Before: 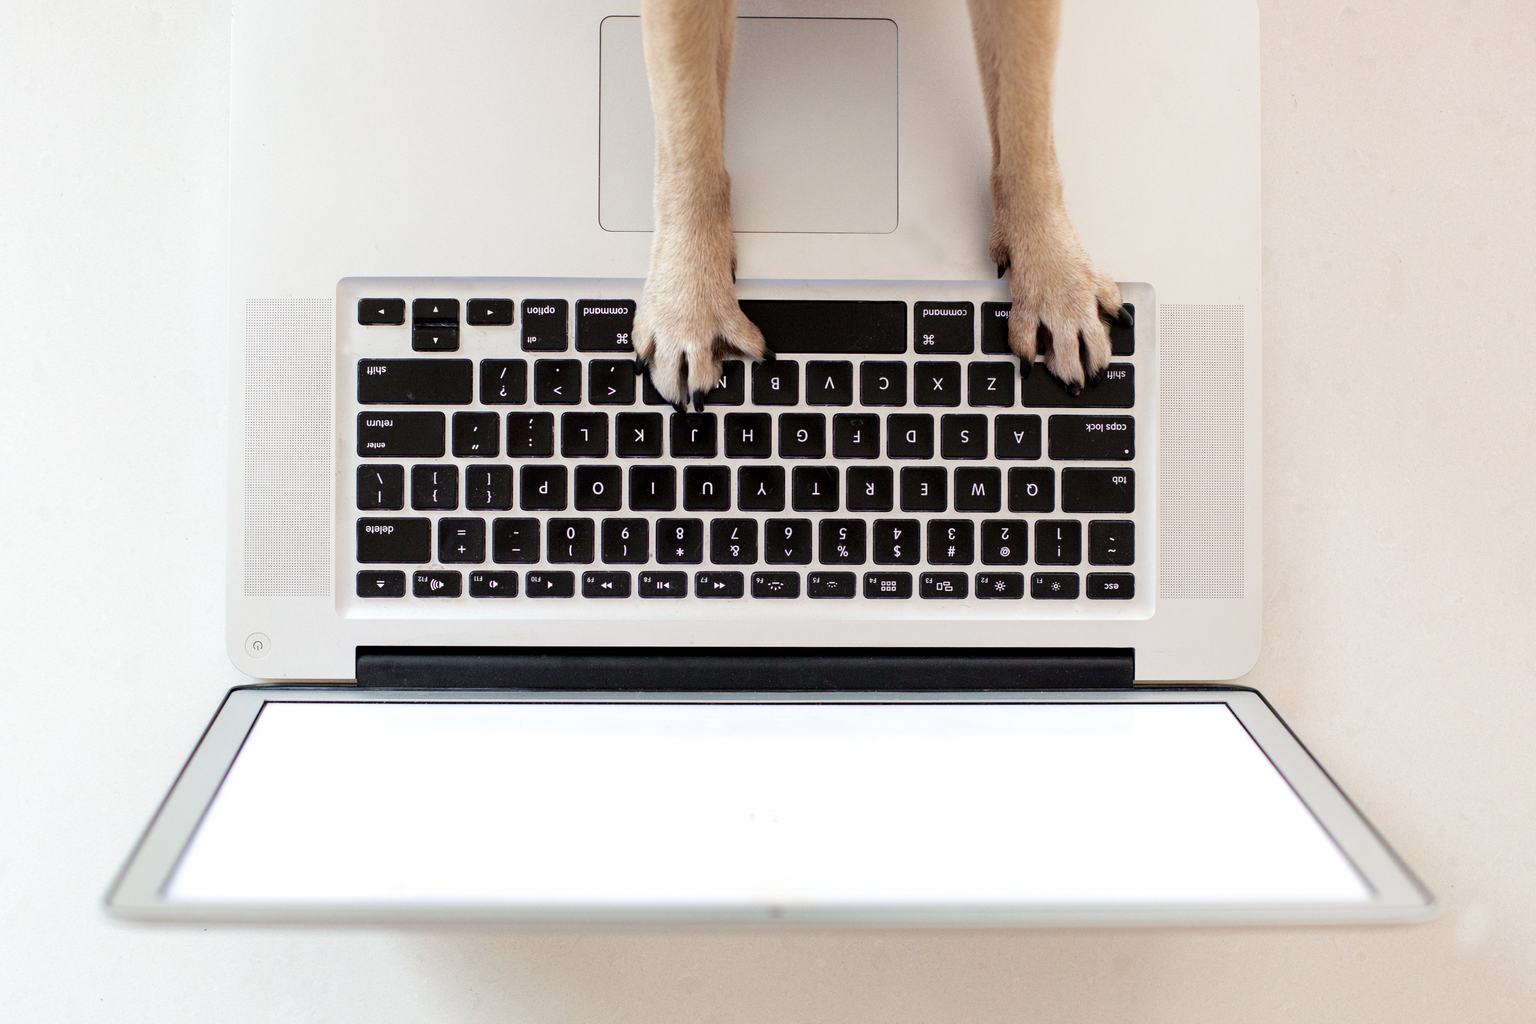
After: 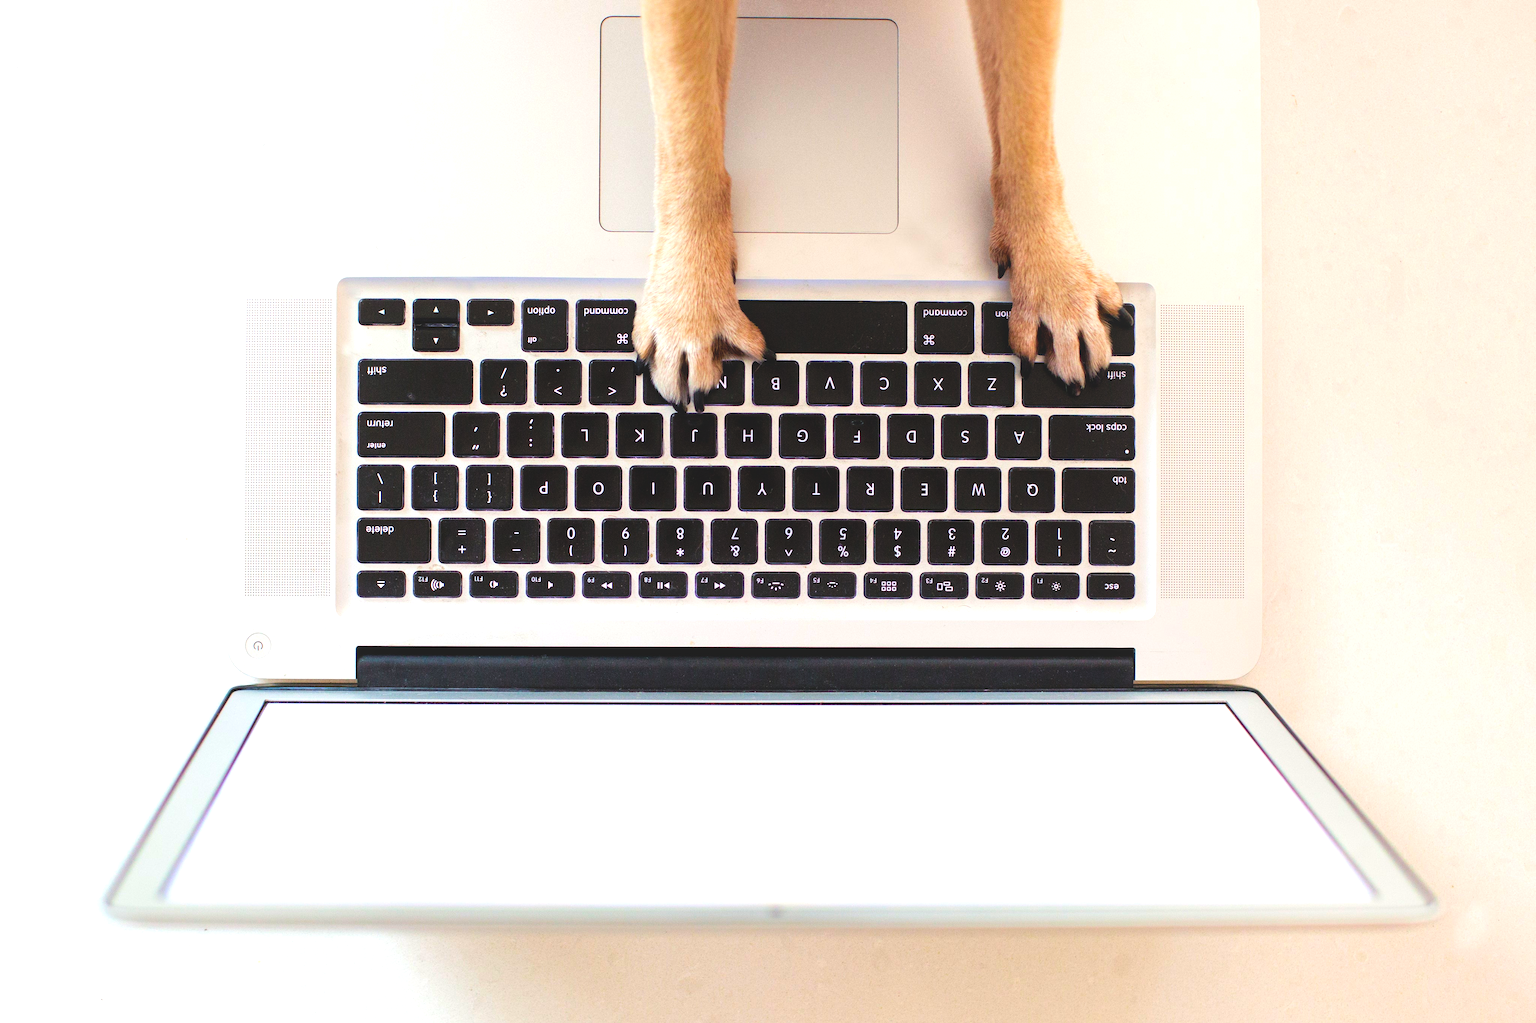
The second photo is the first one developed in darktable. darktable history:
color correction: highlights b* -0.057, saturation 1.84
exposure: black level correction -0.015, compensate highlight preservation false
tone equalizer: -8 EV -0.414 EV, -7 EV -0.411 EV, -6 EV -0.305 EV, -5 EV -0.253 EV, -3 EV 0.248 EV, -2 EV 0.356 EV, -1 EV 0.4 EV, +0 EV 0.406 EV
